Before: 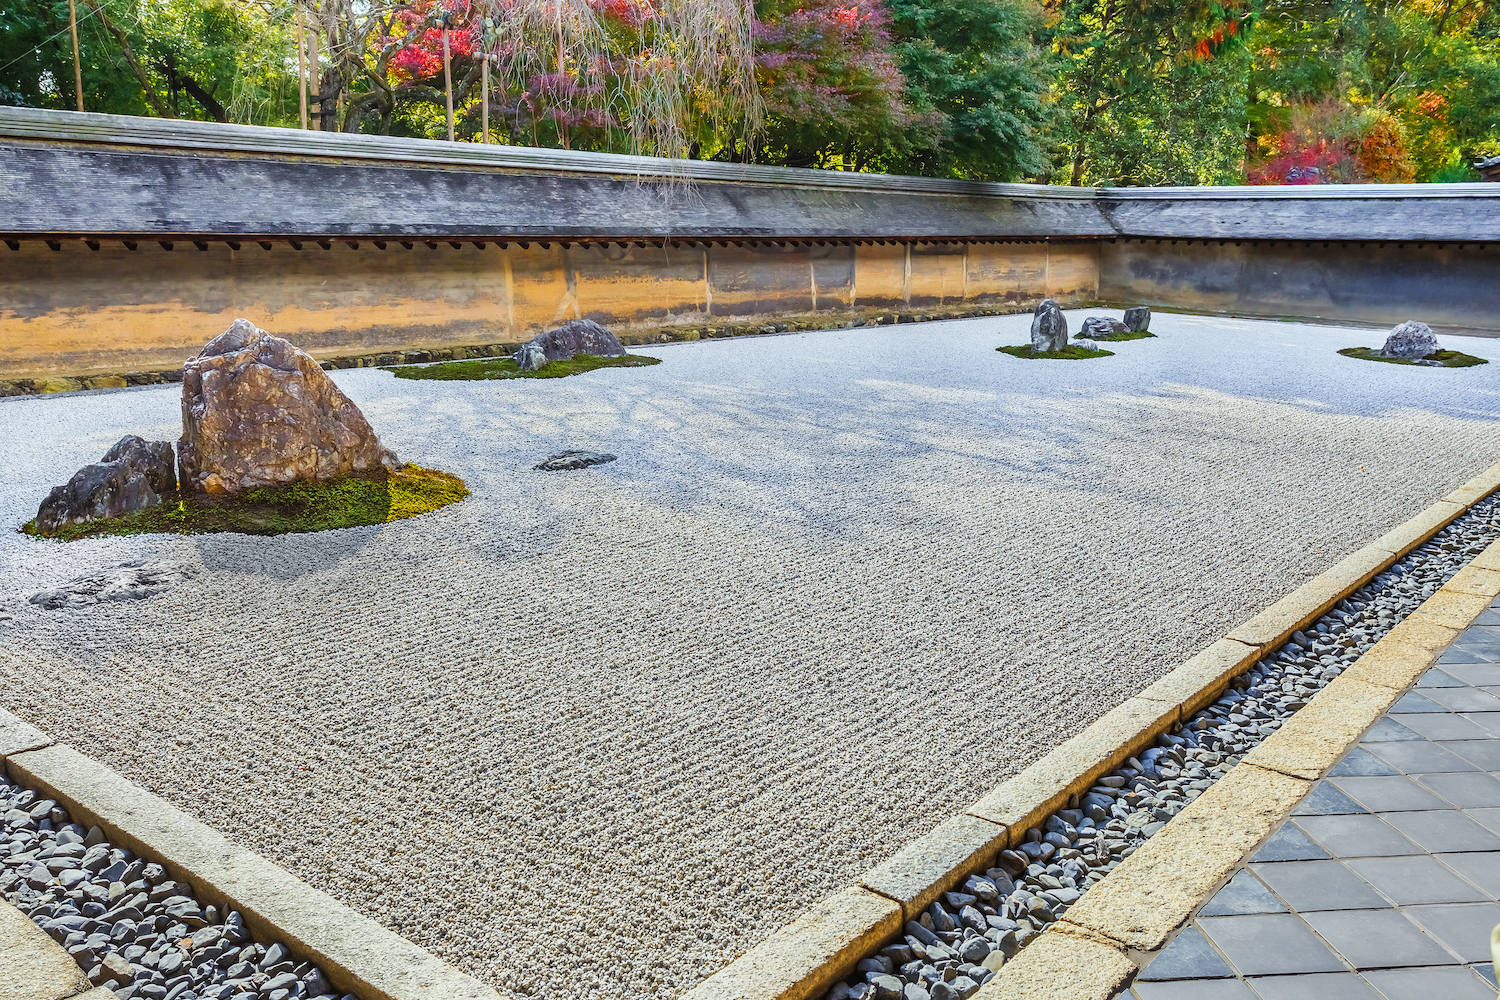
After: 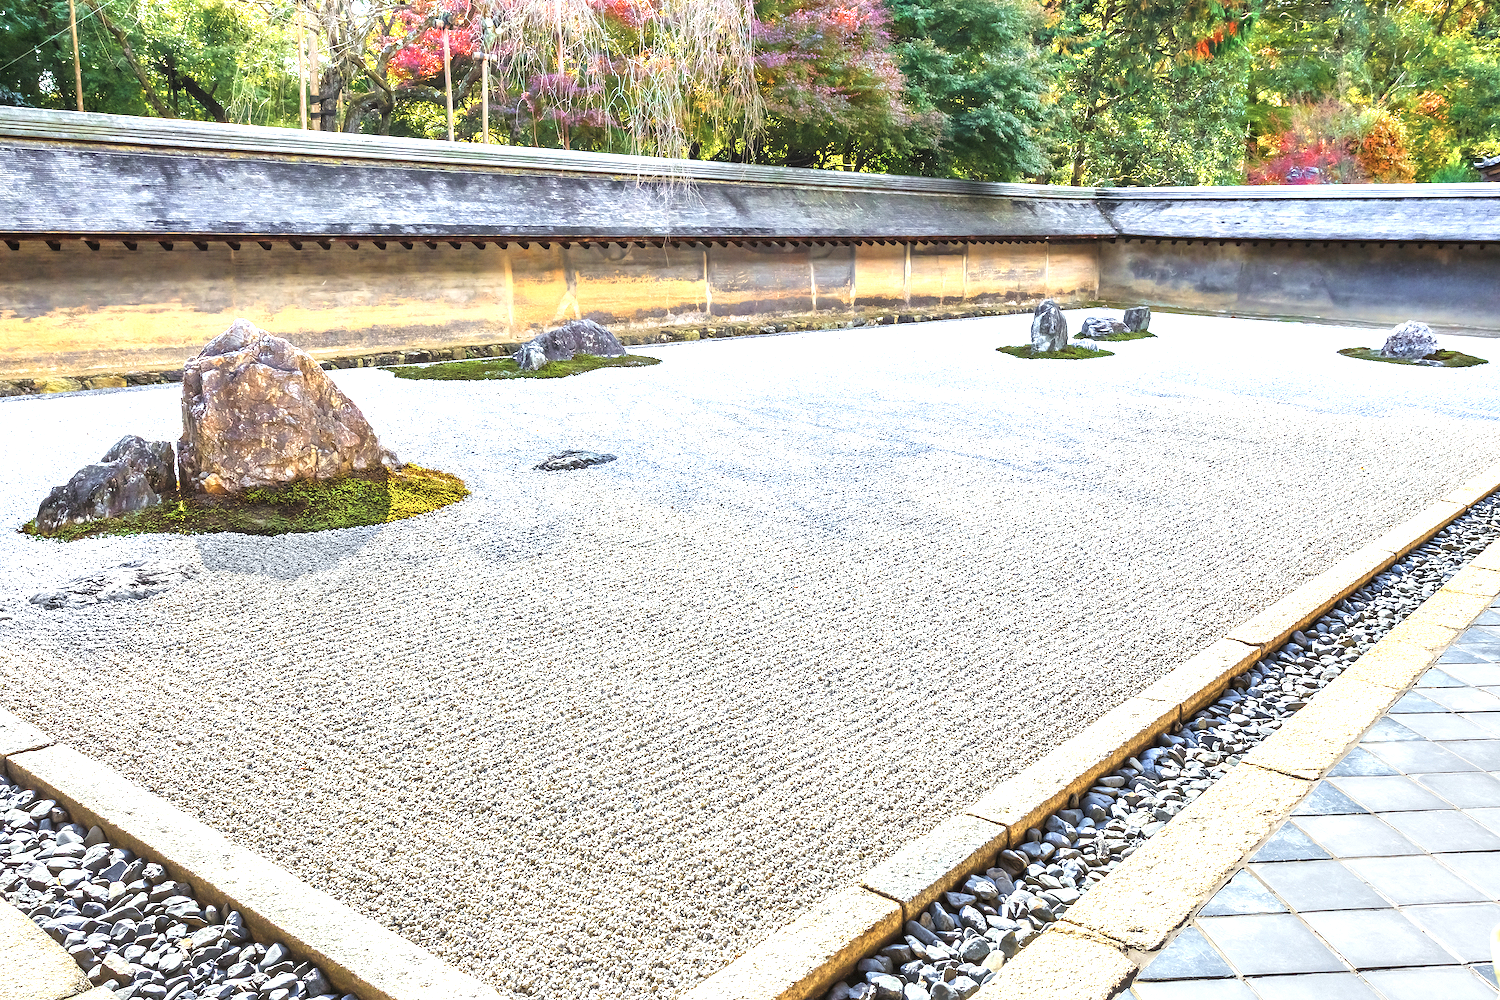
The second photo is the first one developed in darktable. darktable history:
color correction: saturation 0.8
exposure: black level correction 0, exposure 1.2 EV, compensate highlight preservation false
